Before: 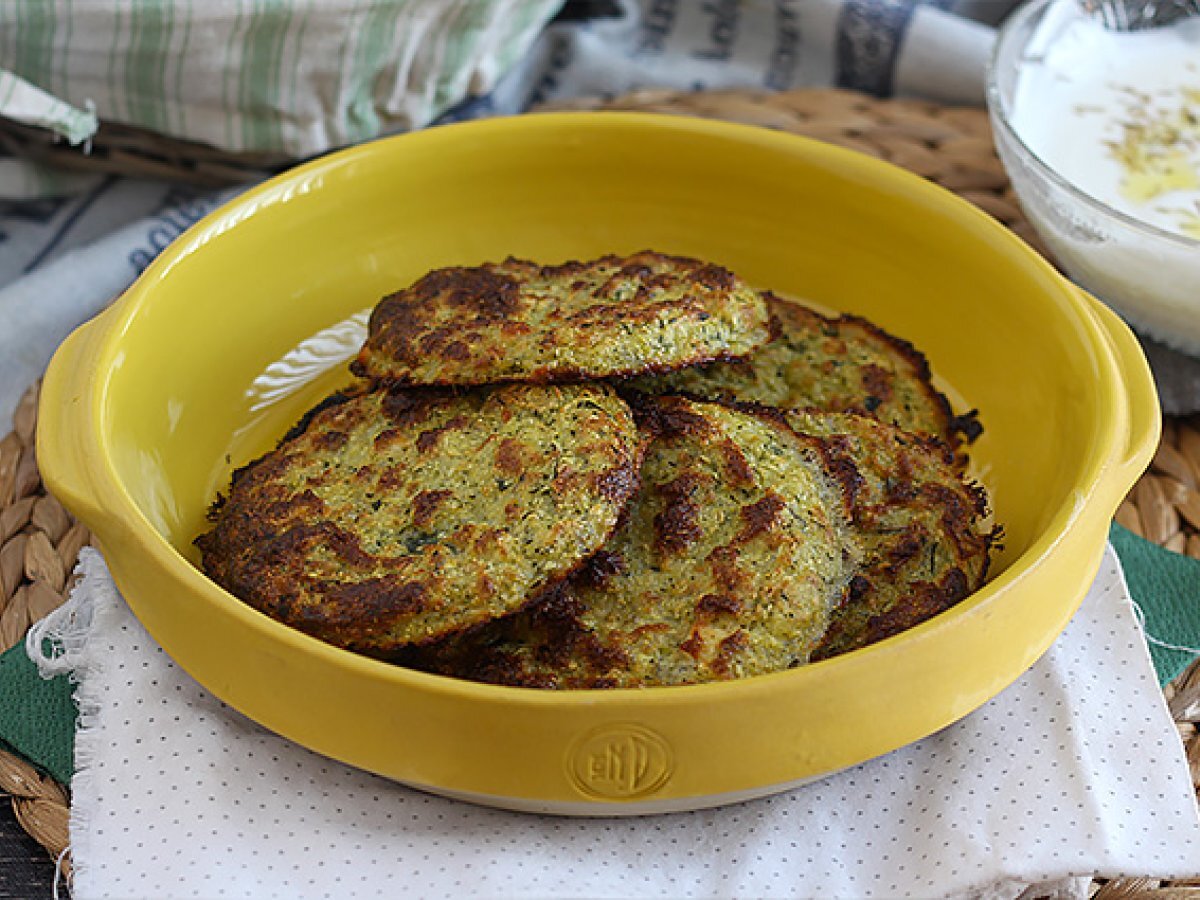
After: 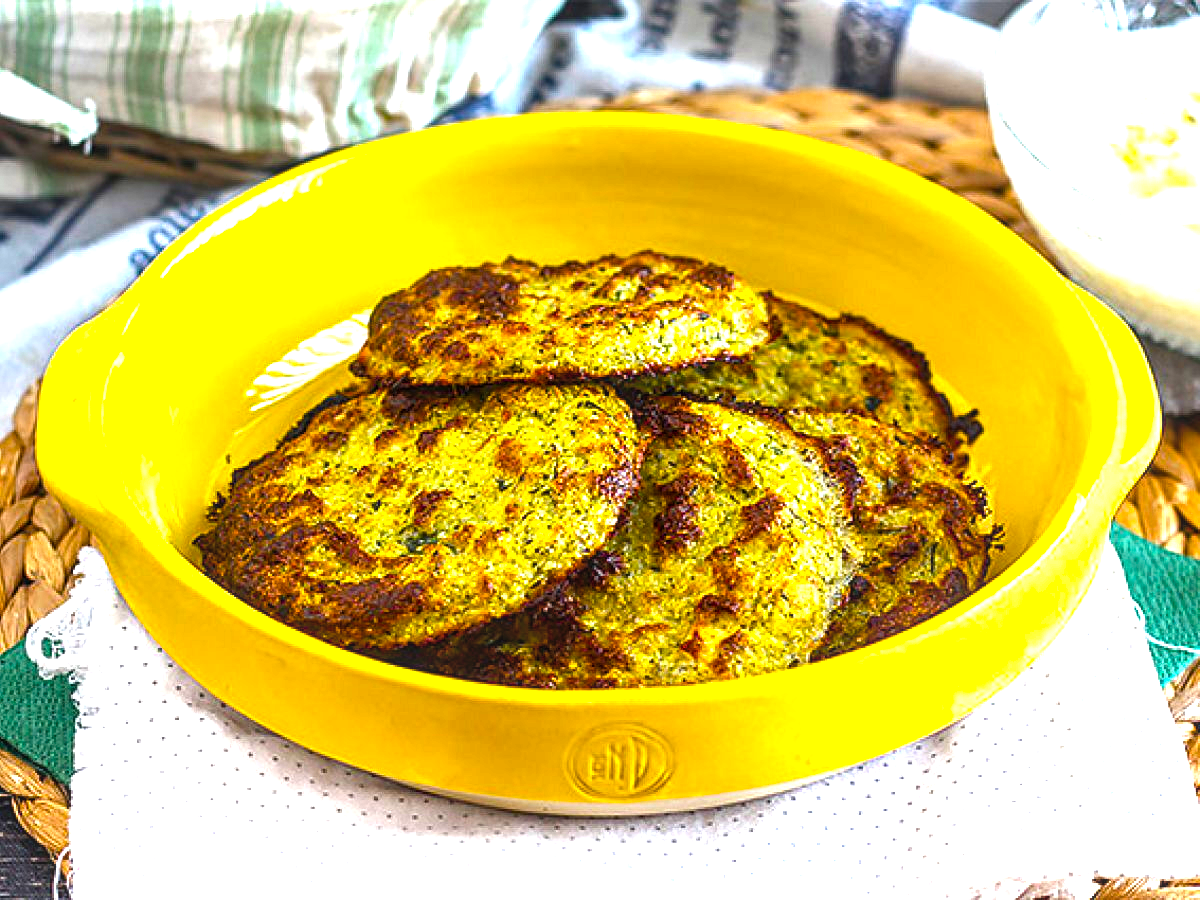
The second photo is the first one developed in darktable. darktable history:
local contrast: on, module defaults
color balance rgb: linear chroma grading › global chroma 9%, perceptual saturation grading › global saturation 36%, perceptual saturation grading › shadows 35%, perceptual brilliance grading › global brilliance 15%, perceptual brilliance grading › shadows -35%, global vibrance 15%
exposure: black level correction 0, exposure 1.2 EV, compensate exposure bias true, compensate highlight preservation false
